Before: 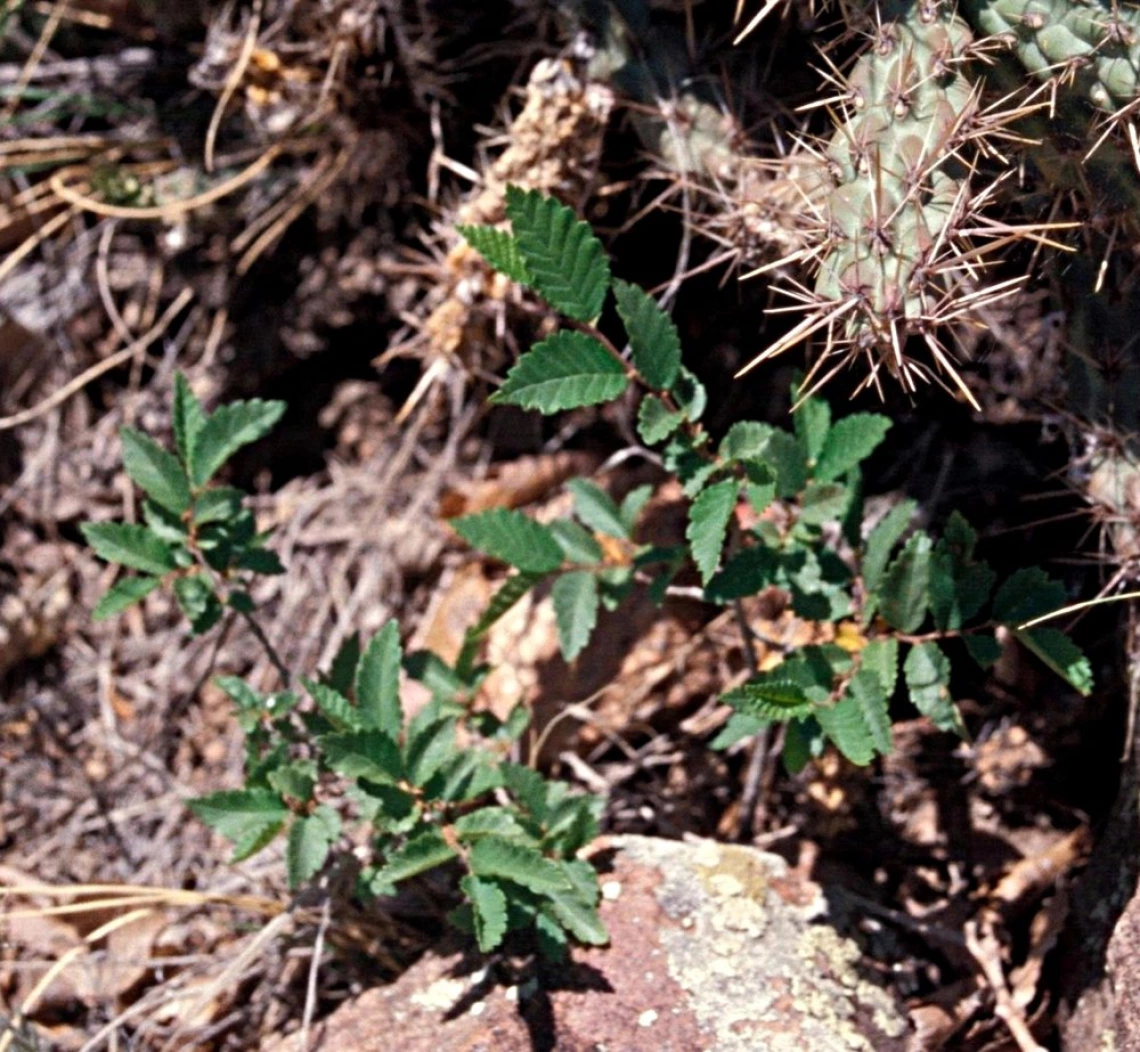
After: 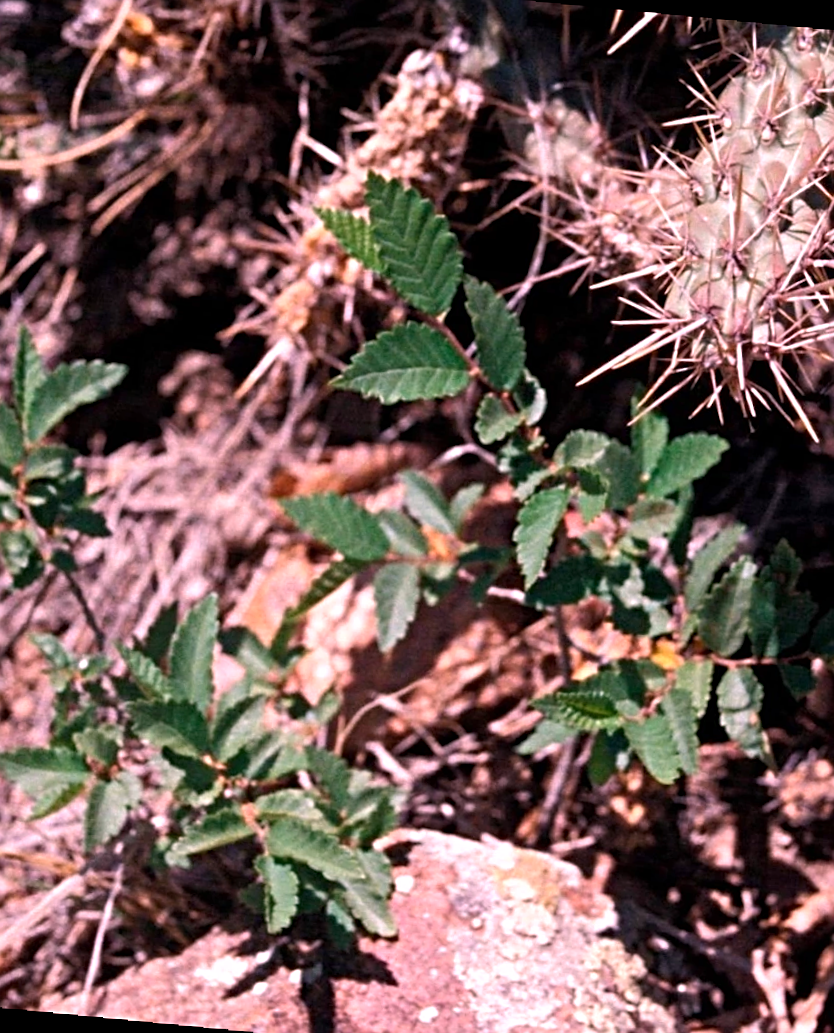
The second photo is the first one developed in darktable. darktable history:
rotate and perspective: rotation 2.27°, automatic cropping off
sharpen: on, module defaults
crop and rotate: angle -3.27°, left 14.277%, top 0.028%, right 10.766%, bottom 0.028%
white balance: red 1.188, blue 1.11
